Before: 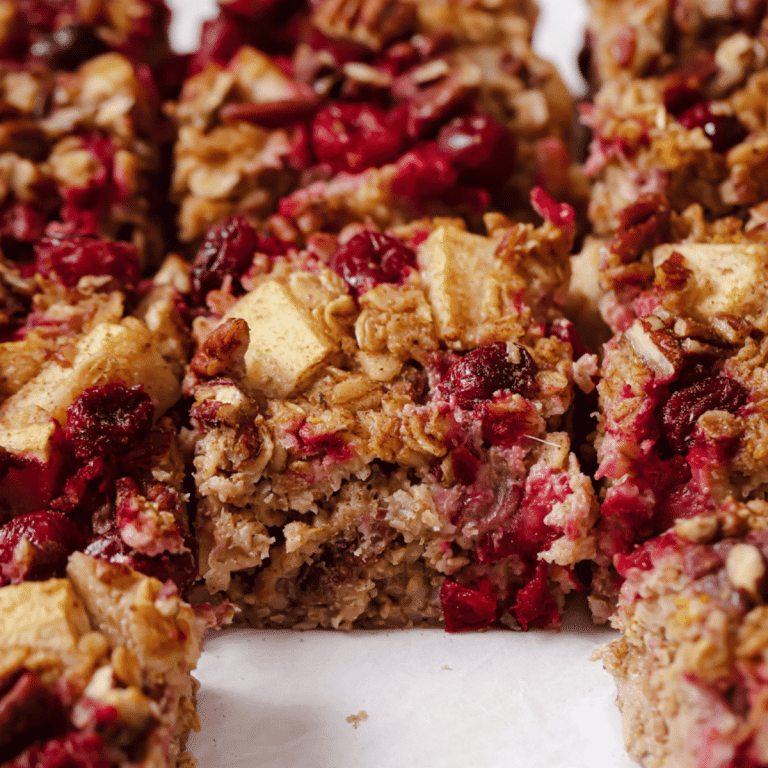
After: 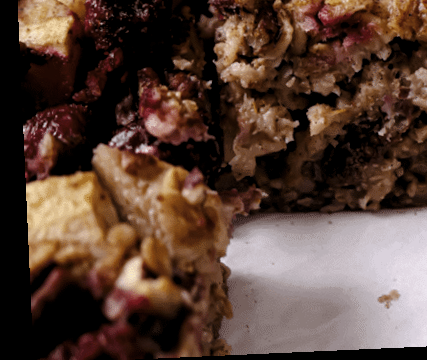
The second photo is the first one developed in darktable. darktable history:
crop and rotate: top 54.778%, right 46.61%, bottom 0.159%
white balance: red 1.004, blue 1.024
levels: levels [0.101, 0.578, 0.953]
rotate and perspective: rotation -2.56°, automatic cropping off
